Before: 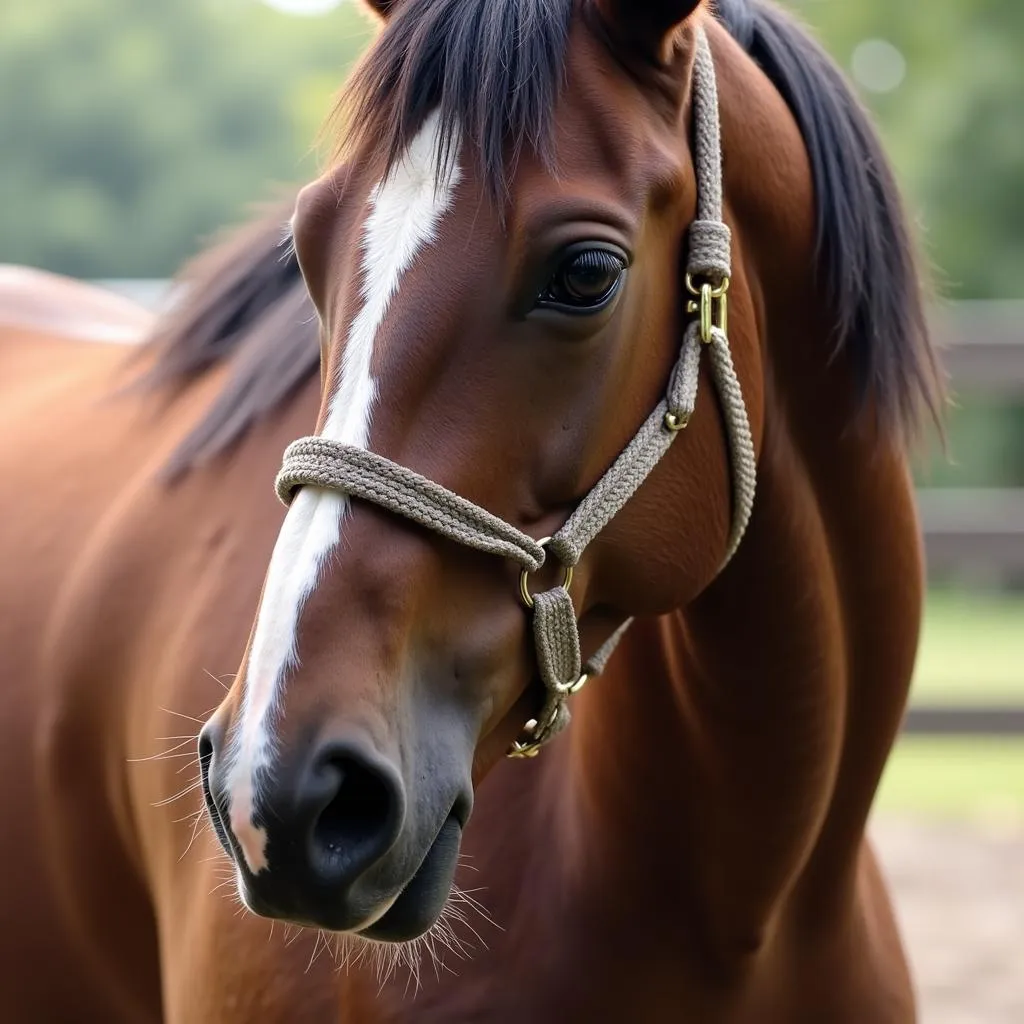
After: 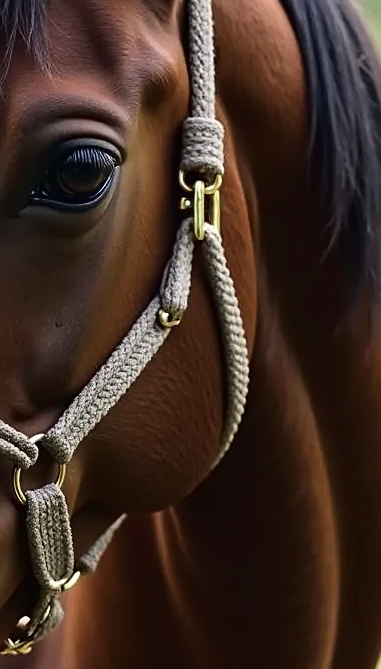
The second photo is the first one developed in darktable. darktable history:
sharpen: on, module defaults
tone curve: curves: ch0 [(0, 0.011) (0.139, 0.106) (0.295, 0.271) (0.499, 0.523) (0.739, 0.782) (0.857, 0.879) (1, 0.967)]; ch1 [(0, 0) (0.291, 0.229) (0.394, 0.365) (0.469, 0.456) (0.495, 0.497) (0.524, 0.53) (0.588, 0.62) (0.725, 0.779) (1, 1)]; ch2 [(0, 0) (0.125, 0.089) (0.35, 0.317) (0.437, 0.42) (0.502, 0.499) (0.537, 0.551) (0.613, 0.636) (1, 1)], color space Lab, linked channels, preserve colors none
crop and rotate: left 49.608%, top 10.111%, right 13.121%, bottom 24.472%
